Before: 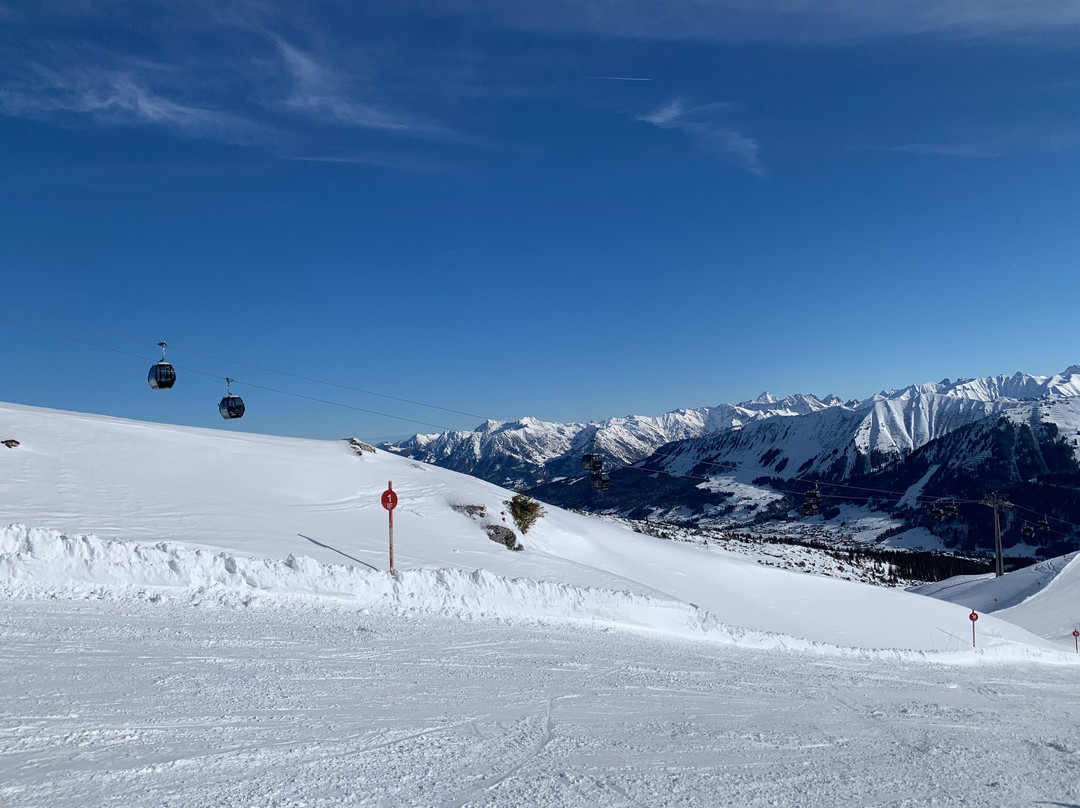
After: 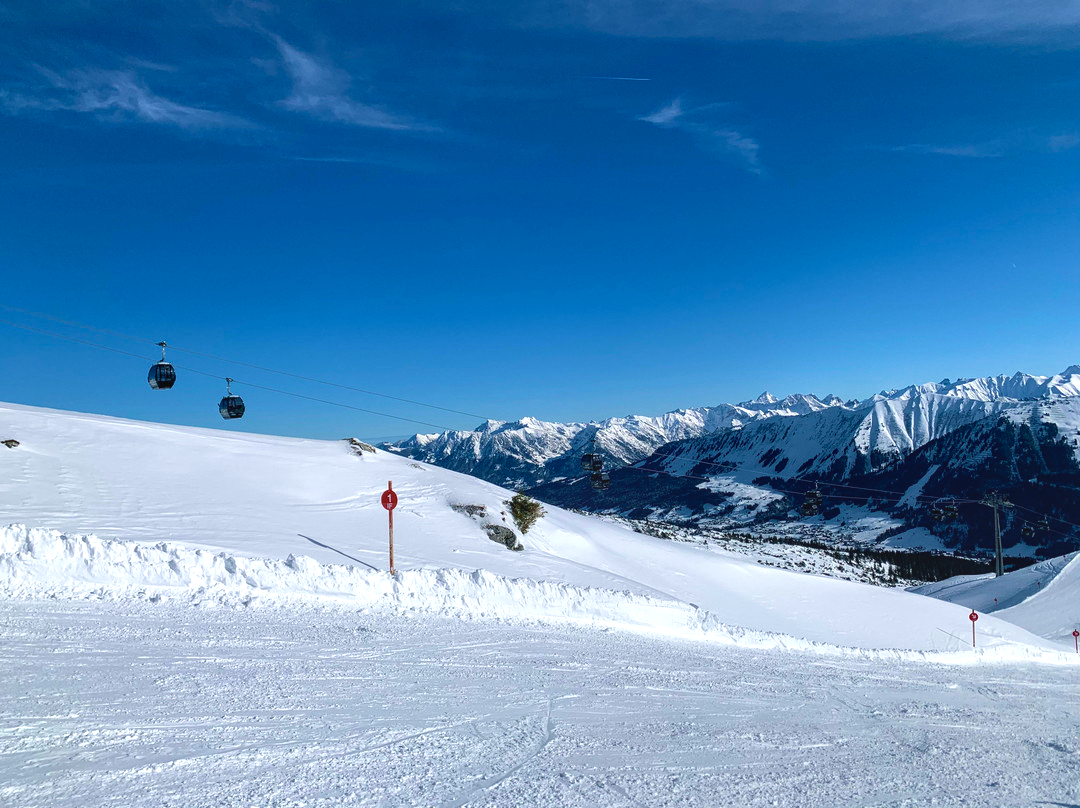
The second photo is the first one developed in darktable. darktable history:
local contrast: detail 110%
color balance rgb: shadows lift › chroma 2.716%, shadows lift › hue 188.83°, perceptual saturation grading › global saturation 19.392%, perceptual brilliance grading › highlights 9.875%, perceptual brilliance grading › mid-tones 5.071%
velvia: on, module defaults
